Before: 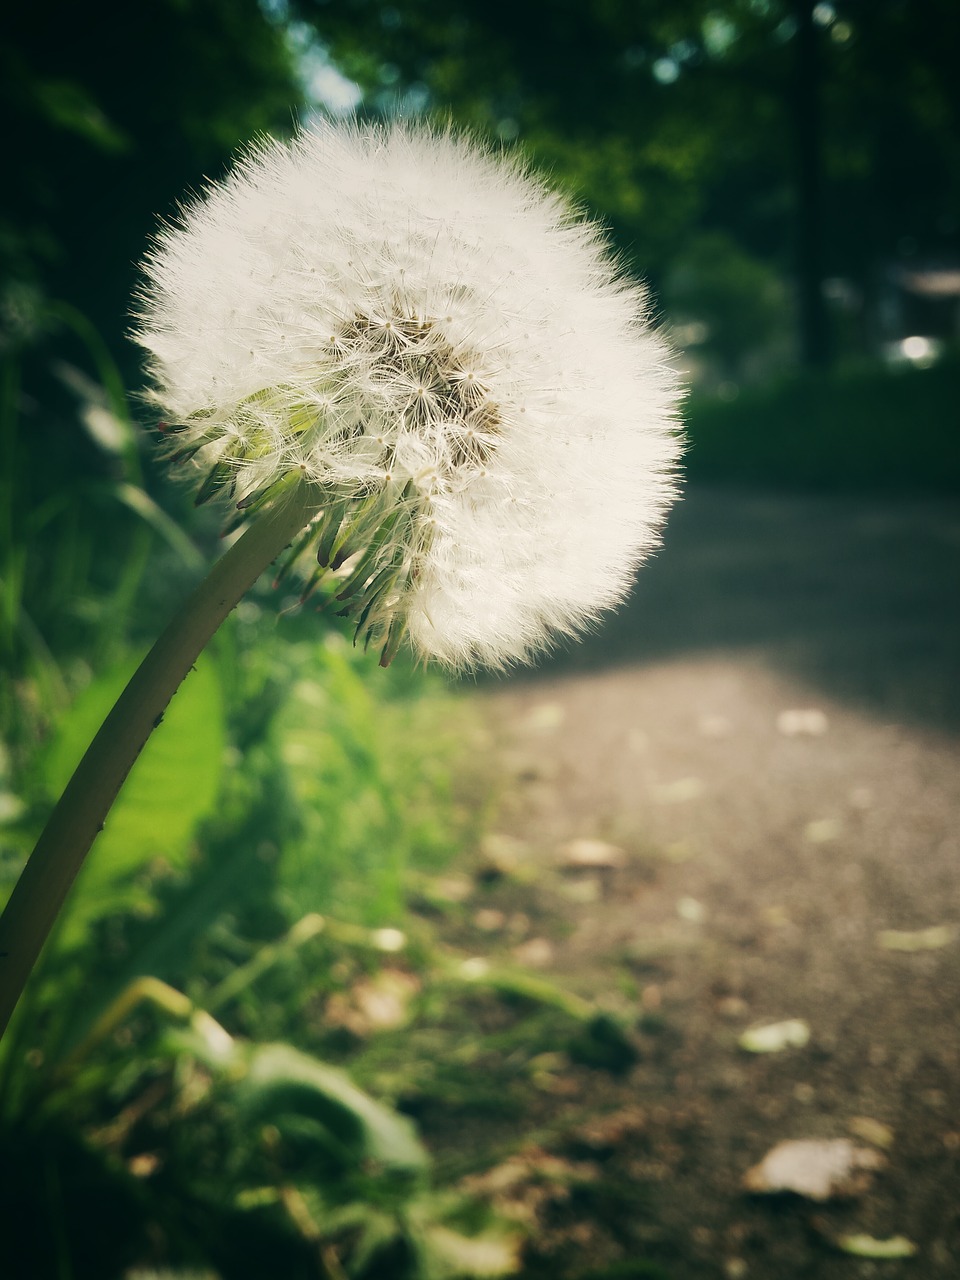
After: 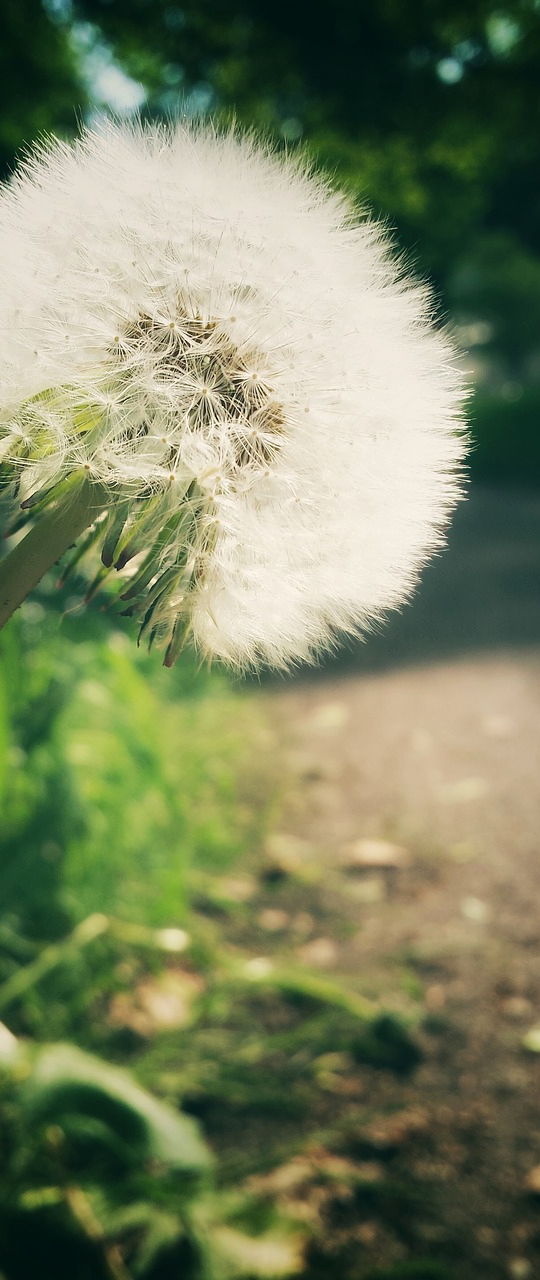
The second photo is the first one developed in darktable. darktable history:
tone curve: curves: ch0 [(0, 0.008) (0.083, 0.073) (0.28, 0.286) (0.528, 0.559) (0.961, 0.966) (1, 1)], color space Lab, linked channels, preserve colors none
tone equalizer: on, module defaults
crop and rotate: left 22.516%, right 21.234%
